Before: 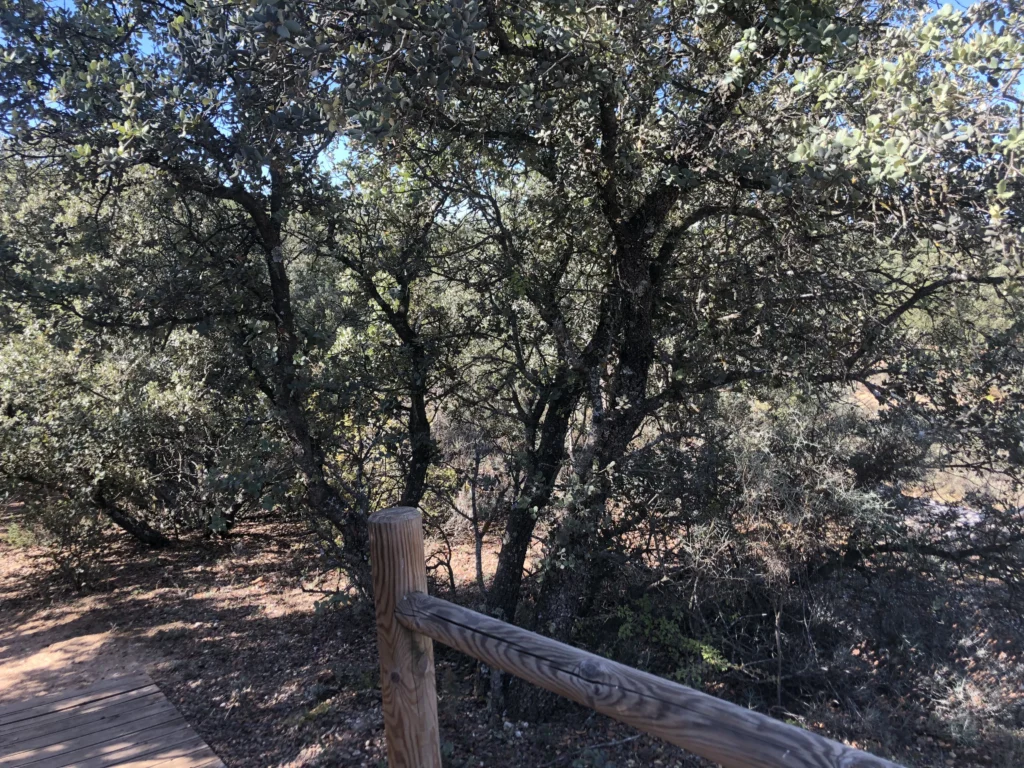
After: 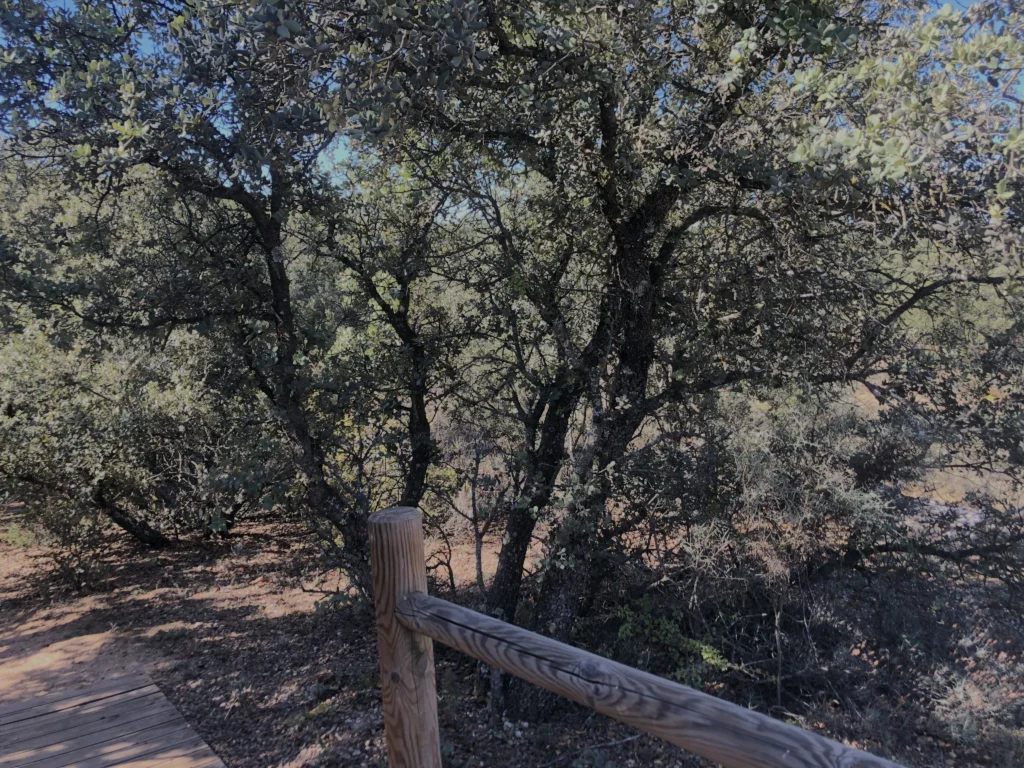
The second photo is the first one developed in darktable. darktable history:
tone equalizer: -8 EV -0.008 EV, -7 EV 0.031 EV, -6 EV -0.007 EV, -5 EV 0.004 EV, -4 EV -0.048 EV, -3 EV -0.24 EV, -2 EV -0.654 EV, -1 EV -0.989 EV, +0 EV -0.991 EV, edges refinement/feathering 500, mask exposure compensation -1.57 EV, preserve details no
